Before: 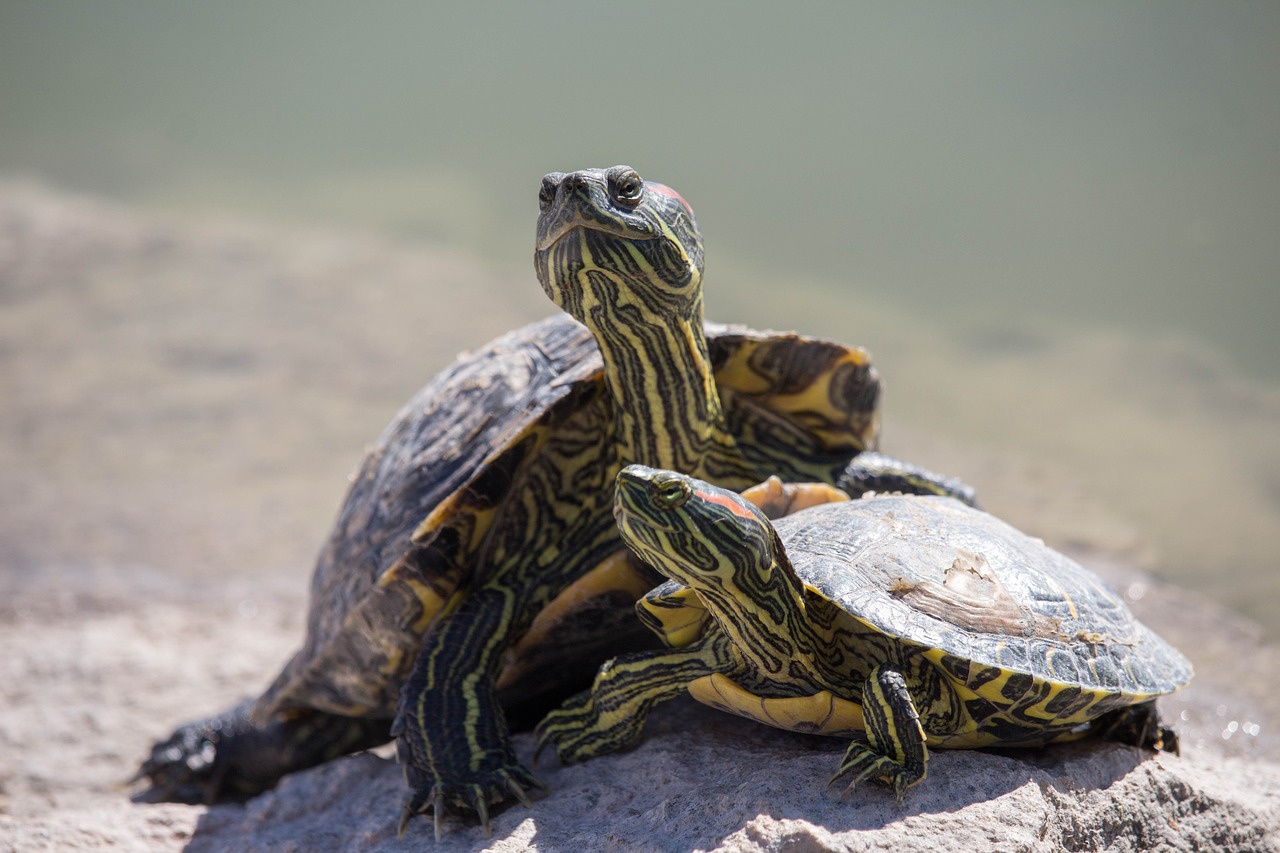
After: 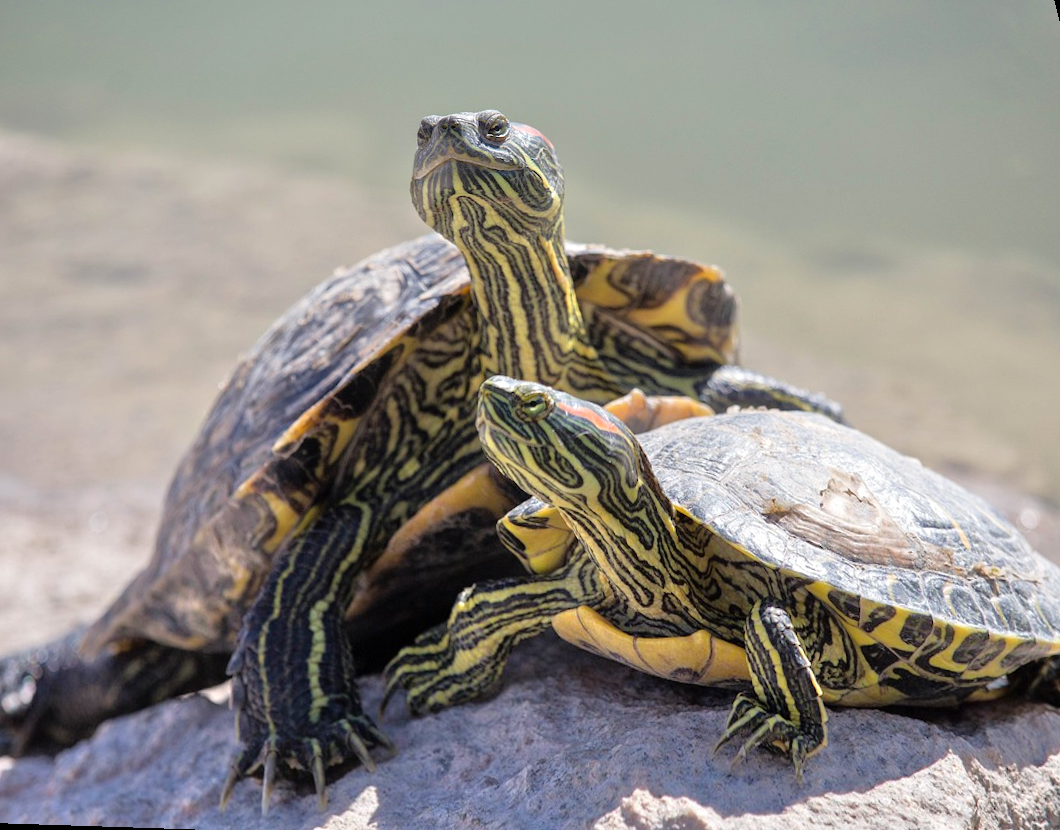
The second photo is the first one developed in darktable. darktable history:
rotate and perspective: rotation 0.72°, lens shift (vertical) -0.352, lens shift (horizontal) -0.051, crop left 0.152, crop right 0.859, crop top 0.019, crop bottom 0.964
tone equalizer: -7 EV 0.15 EV, -6 EV 0.6 EV, -5 EV 1.15 EV, -4 EV 1.33 EV, -3 EV 1.15 EV, -2 EV 0.6 EV, -1 EV 0.15 EV, mask exposure compensation -0.5 EV
